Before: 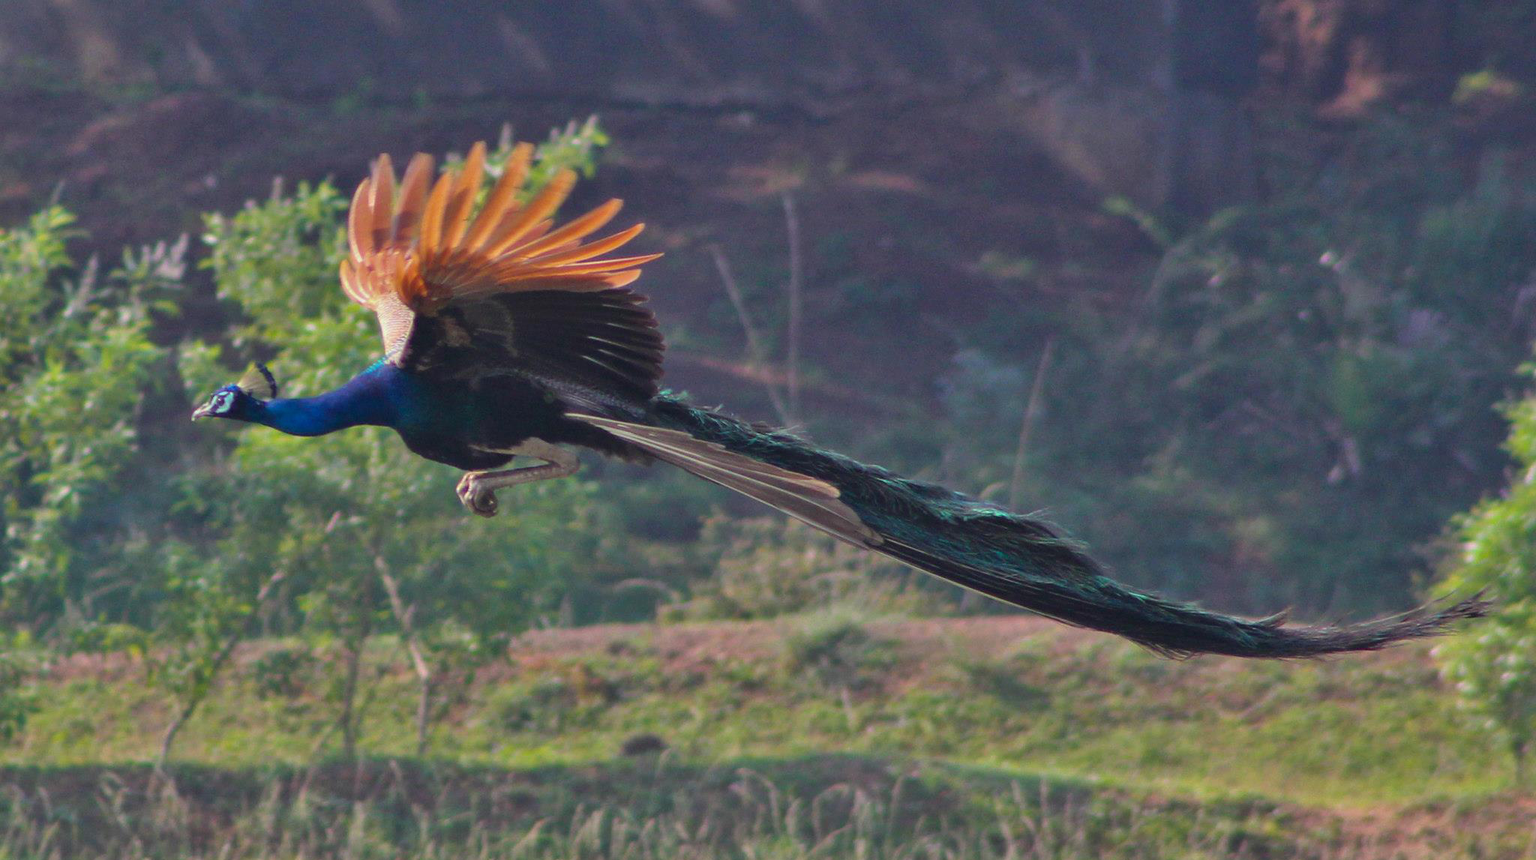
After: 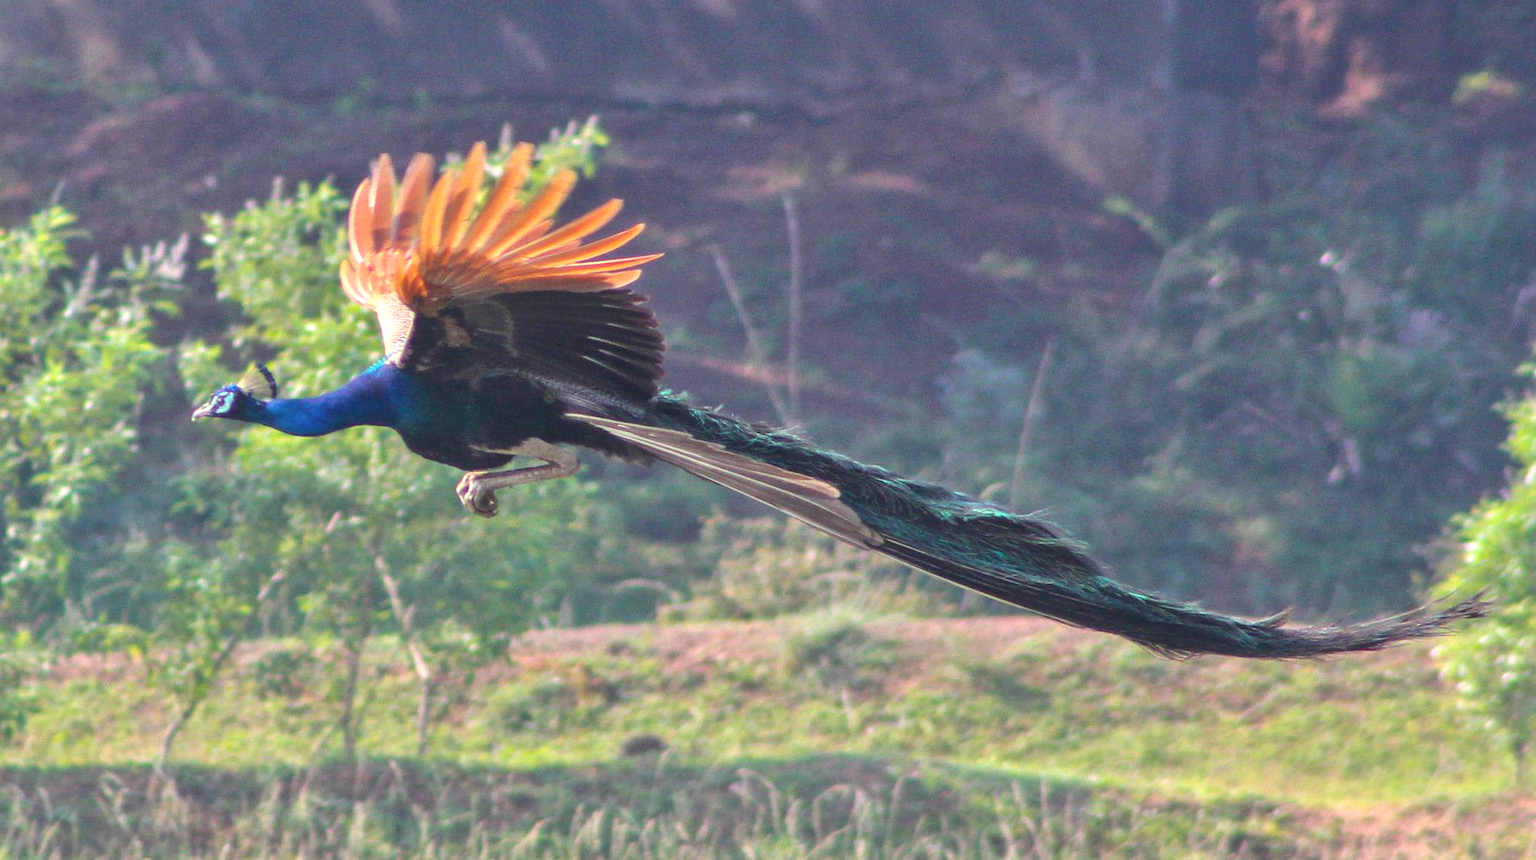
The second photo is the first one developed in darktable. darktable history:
local contrast: on, module defaults
contrast equalizer: octaves 7, y [[0.6 ×6], [0.55 ×6], [0 ×6], [0 ×6], [0 ×6]], mix -0.3
shadows and highlights: shadows -24.28, highlights 49.77, soften with gaussian
exposure: exposure 0.935 EV, compensate highlight preservation false
